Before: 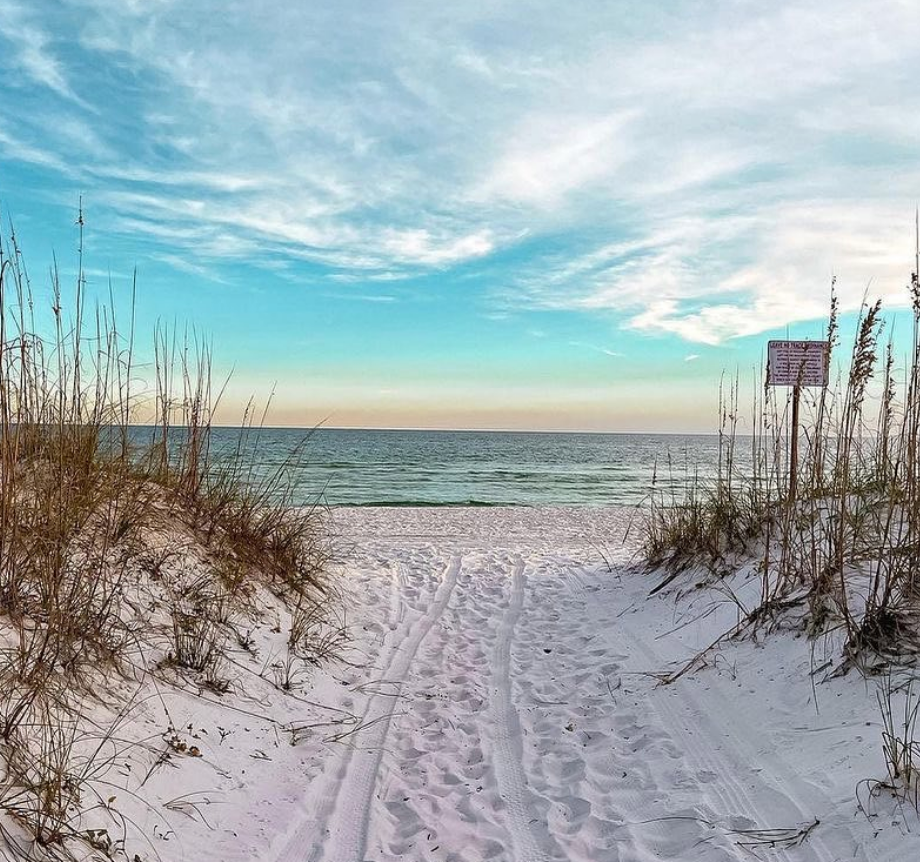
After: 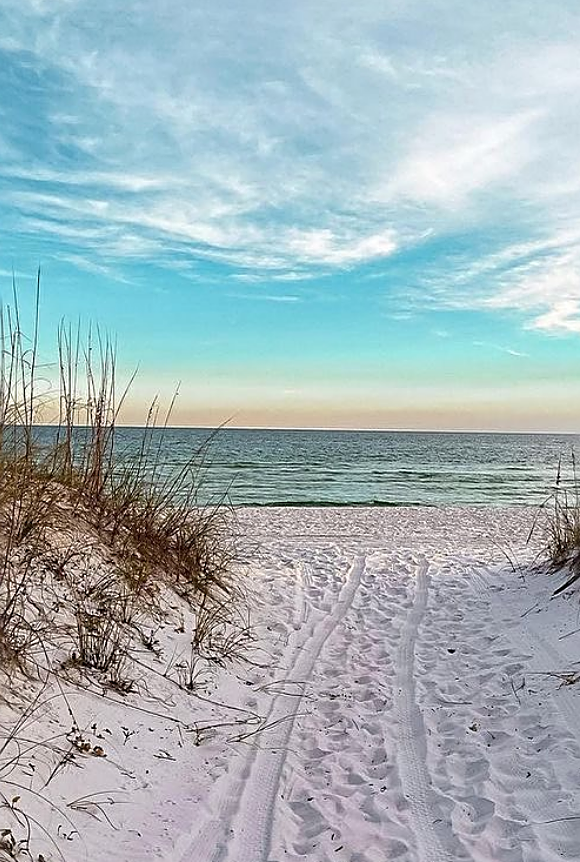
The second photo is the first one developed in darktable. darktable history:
sharpen: amount 0.566
crop: left 10.504%, right 26.411%
